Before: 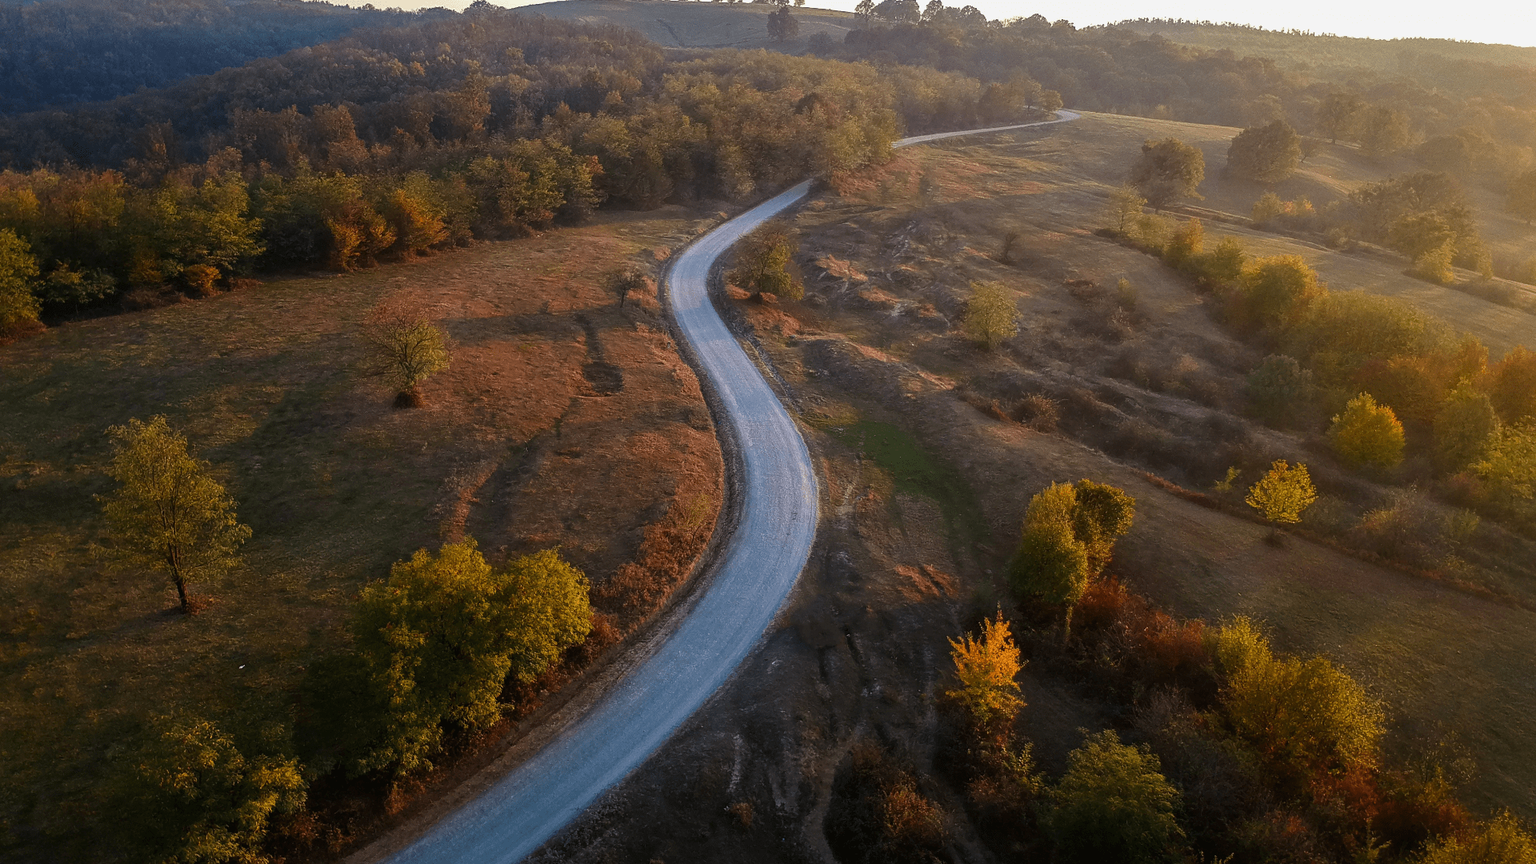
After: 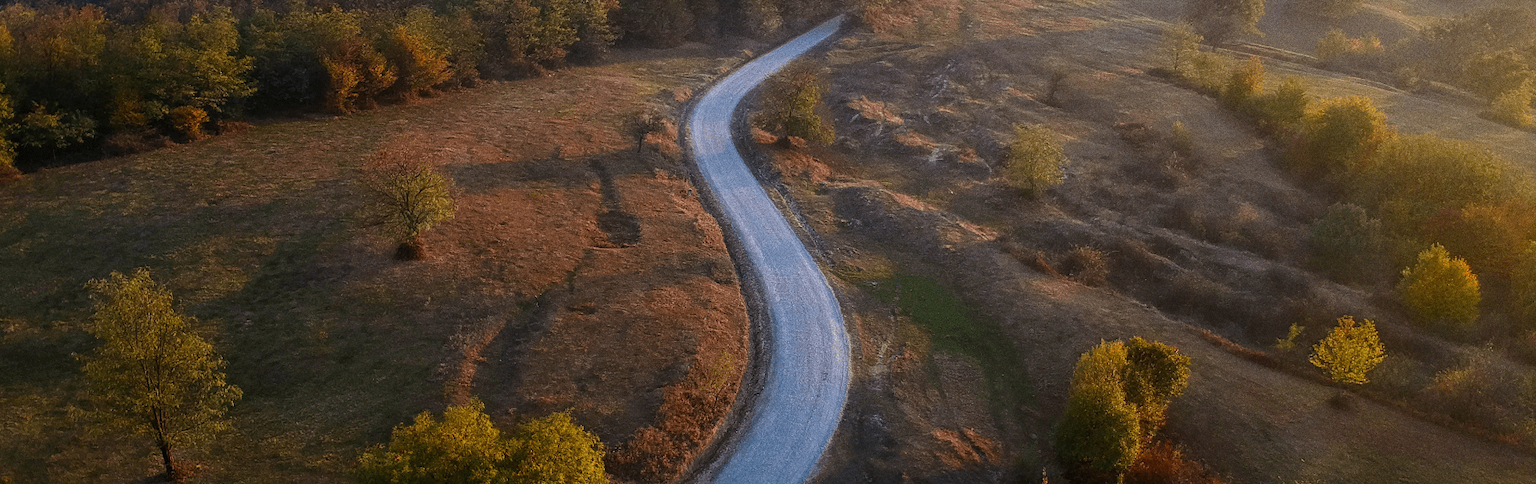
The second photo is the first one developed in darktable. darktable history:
crop: left 1.744%, top 19.225%, right 5.069%, bottom 28.357%
white balance: red 0.967, blue 1.049
grain: coarseness 8.68 ISO, strength 31.94%
